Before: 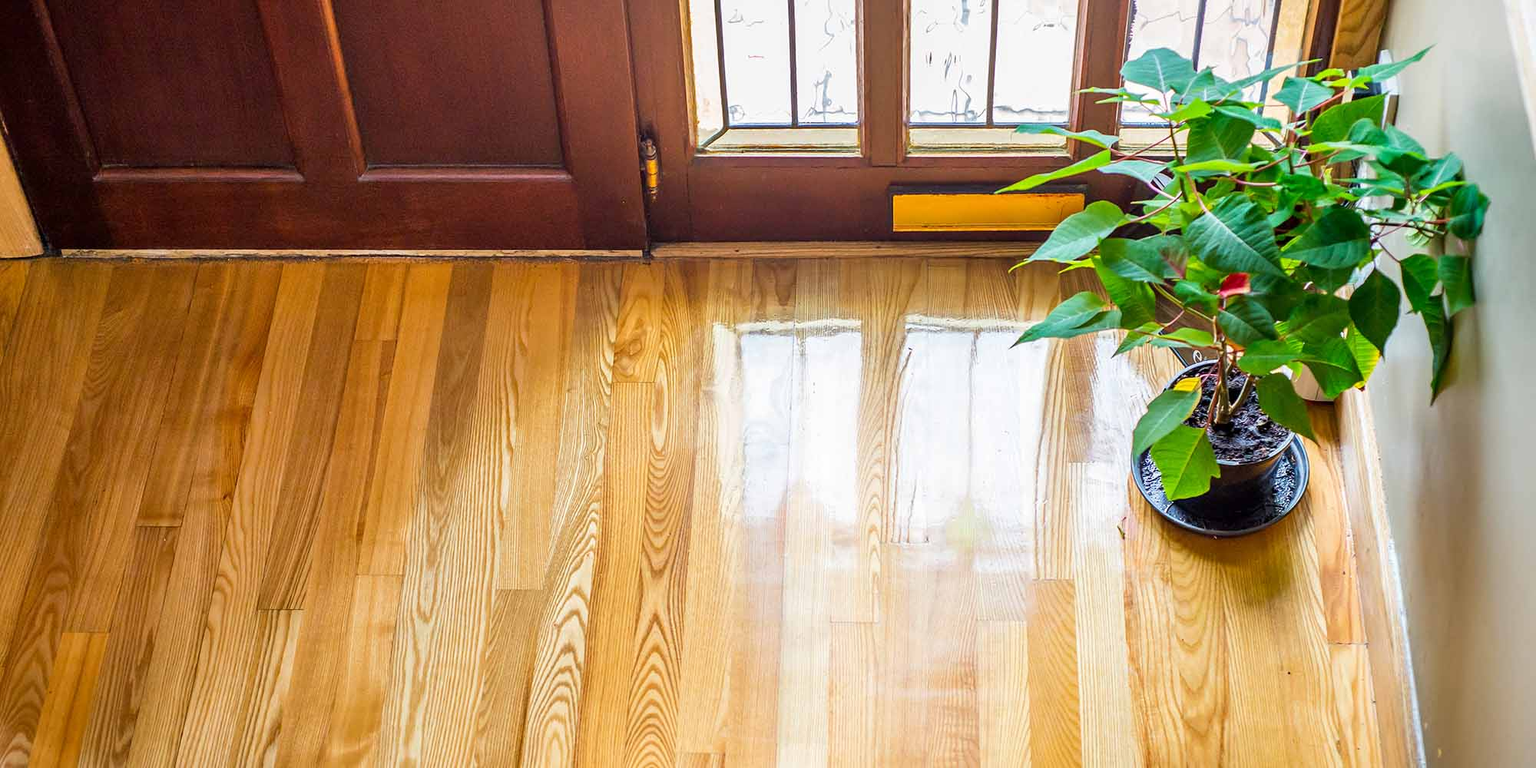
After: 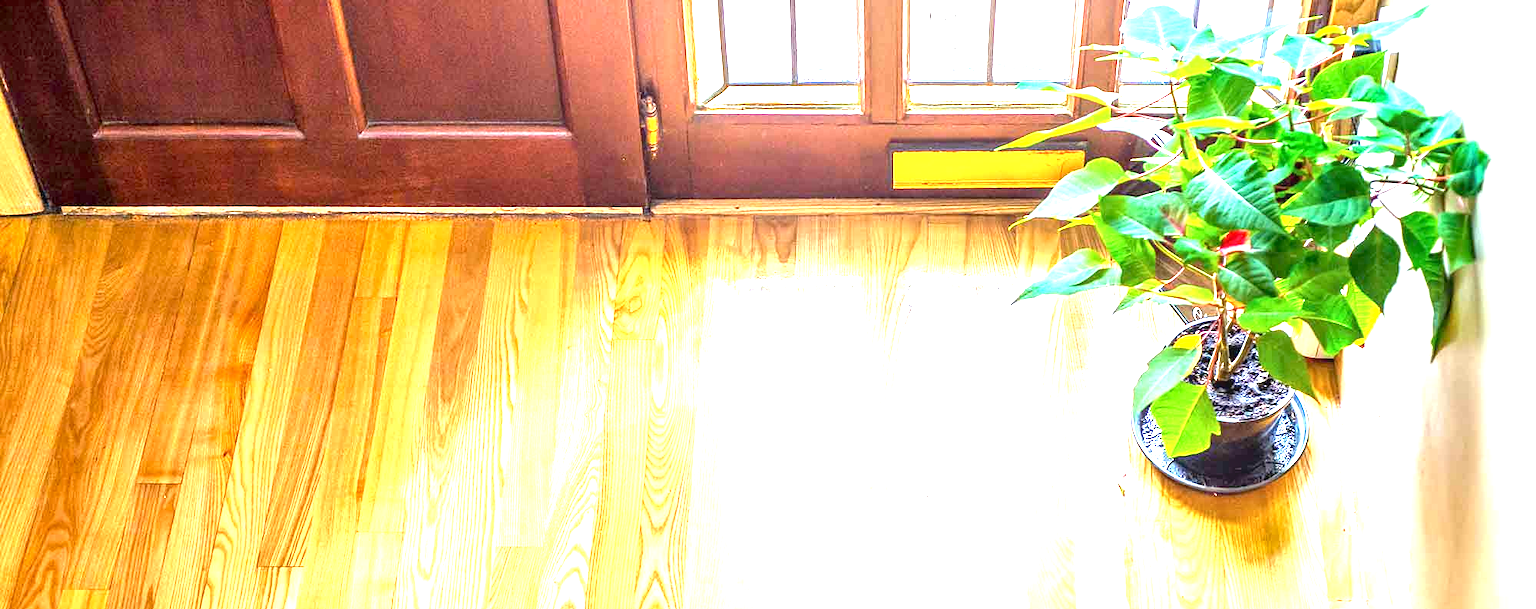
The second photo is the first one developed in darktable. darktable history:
crop and rotate: top 5.667%, bottom 14.937%
exposure: black level correction 0.001, exposure 1.822 EV, compensate exposure bias true, compensate highlight preservation false
local contrast: on, module defaults
